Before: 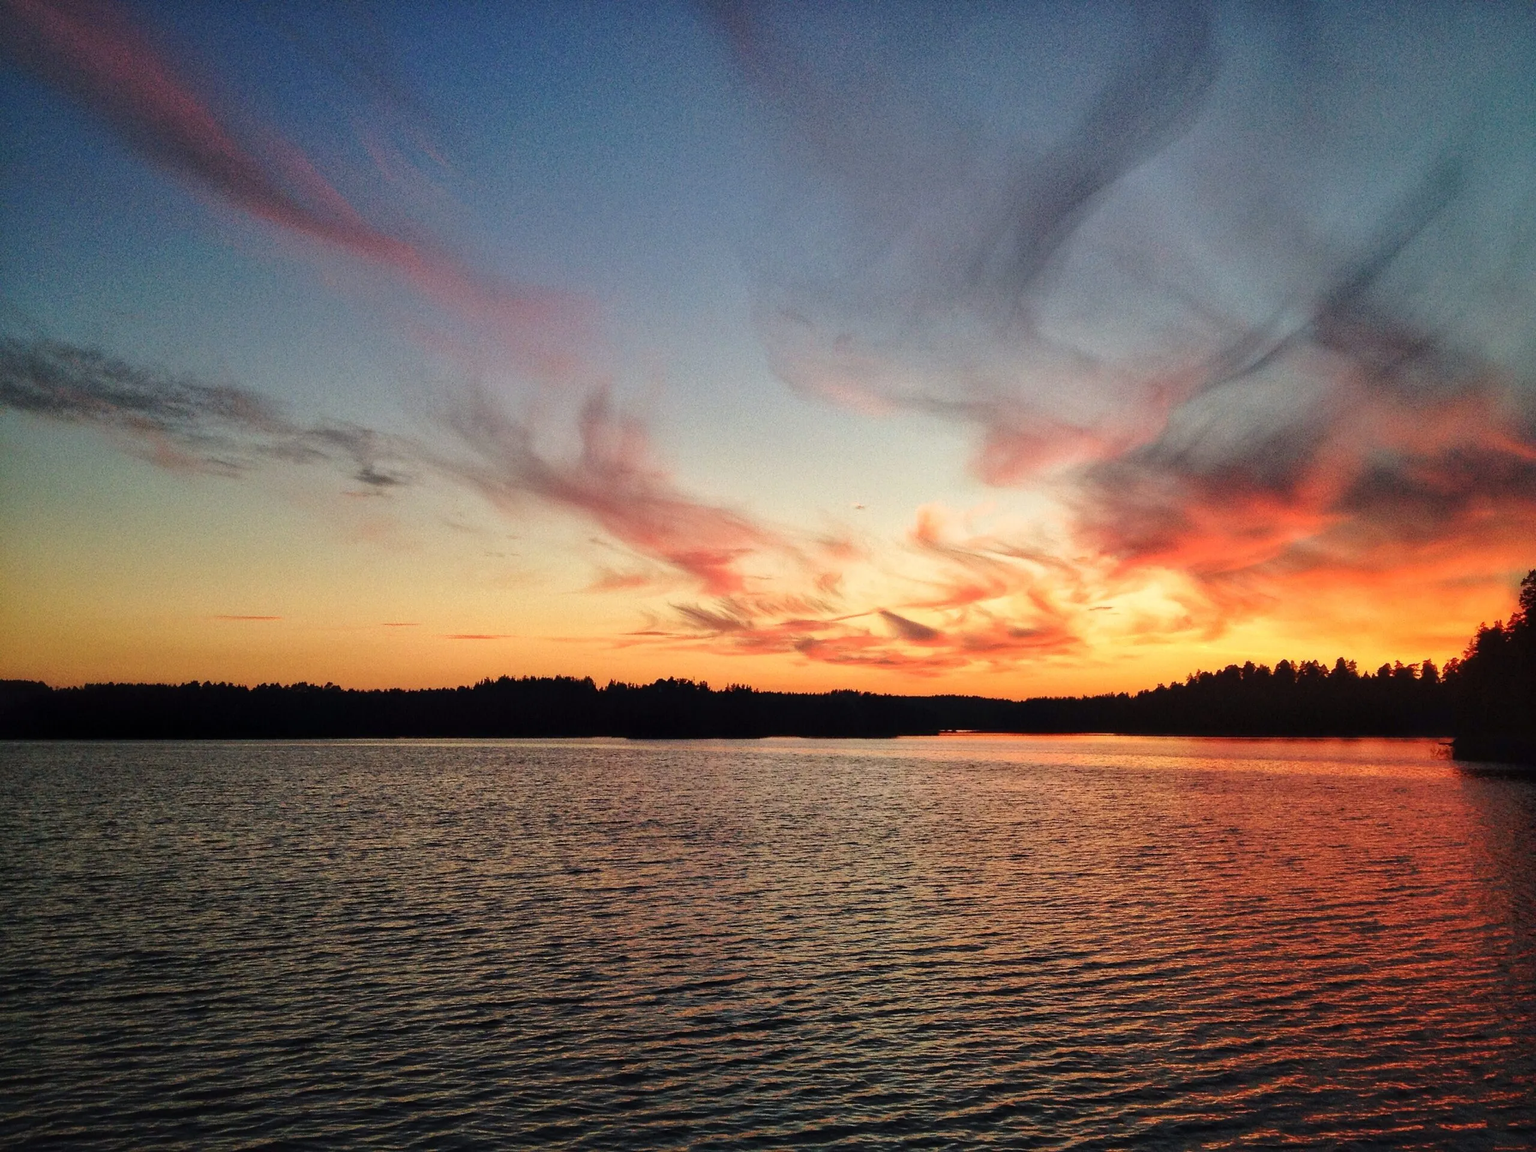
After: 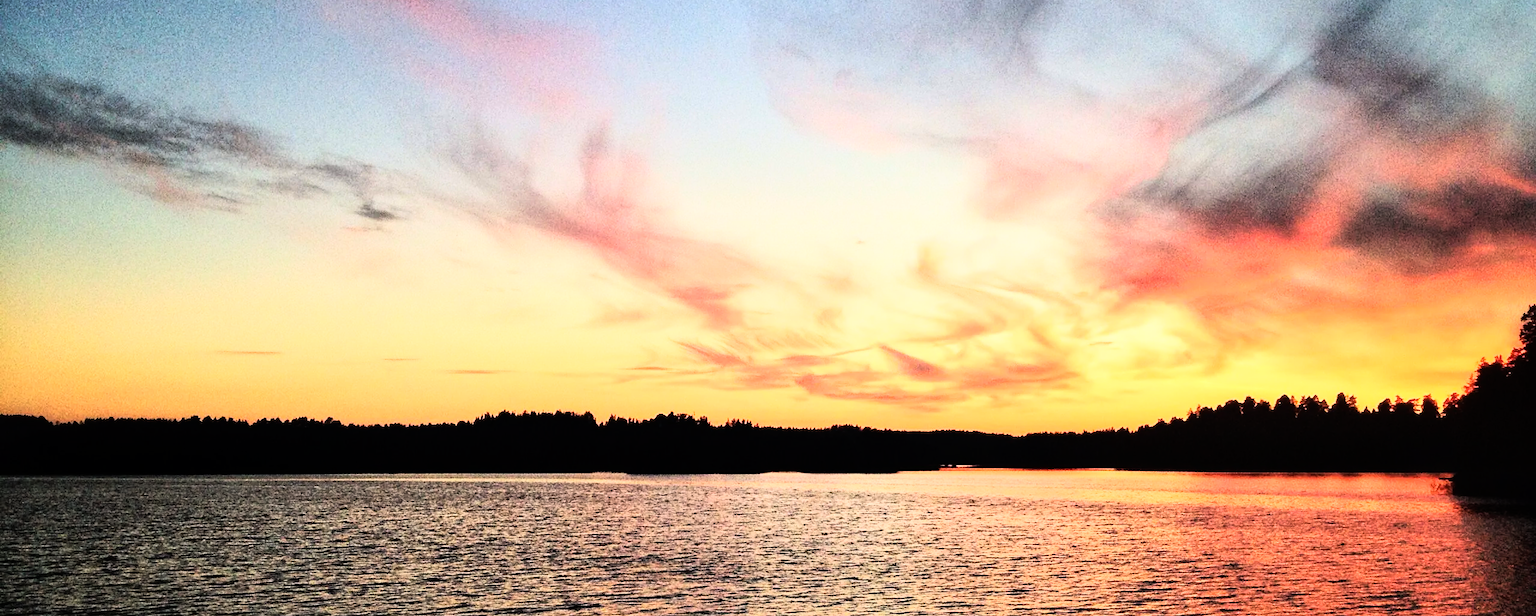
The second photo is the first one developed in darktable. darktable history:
crop and rotate: top 23.043%, bottom 23.437%
rgb curve: curves: ch0 [(0, 0) (0.21, 0.15) (0.24, 0.21) (0.5, 0.75) (0.75, 0.96) (0.89, 0.99) (1, 1)]; ch1 [(0, 0.02) (0.21, 0.13) (0.25, 0.2) (0.5, 0.67) (0.75, 0.9) (0.89, 0.97) (1, 1)]; ch2 [(0, 0.02) (0.21, 0.13) (0.25, 0.2) (0.5, 0.67) (0.75, 0.9) (0.89, 0.97) (1, 1)], compensate middle gray true
